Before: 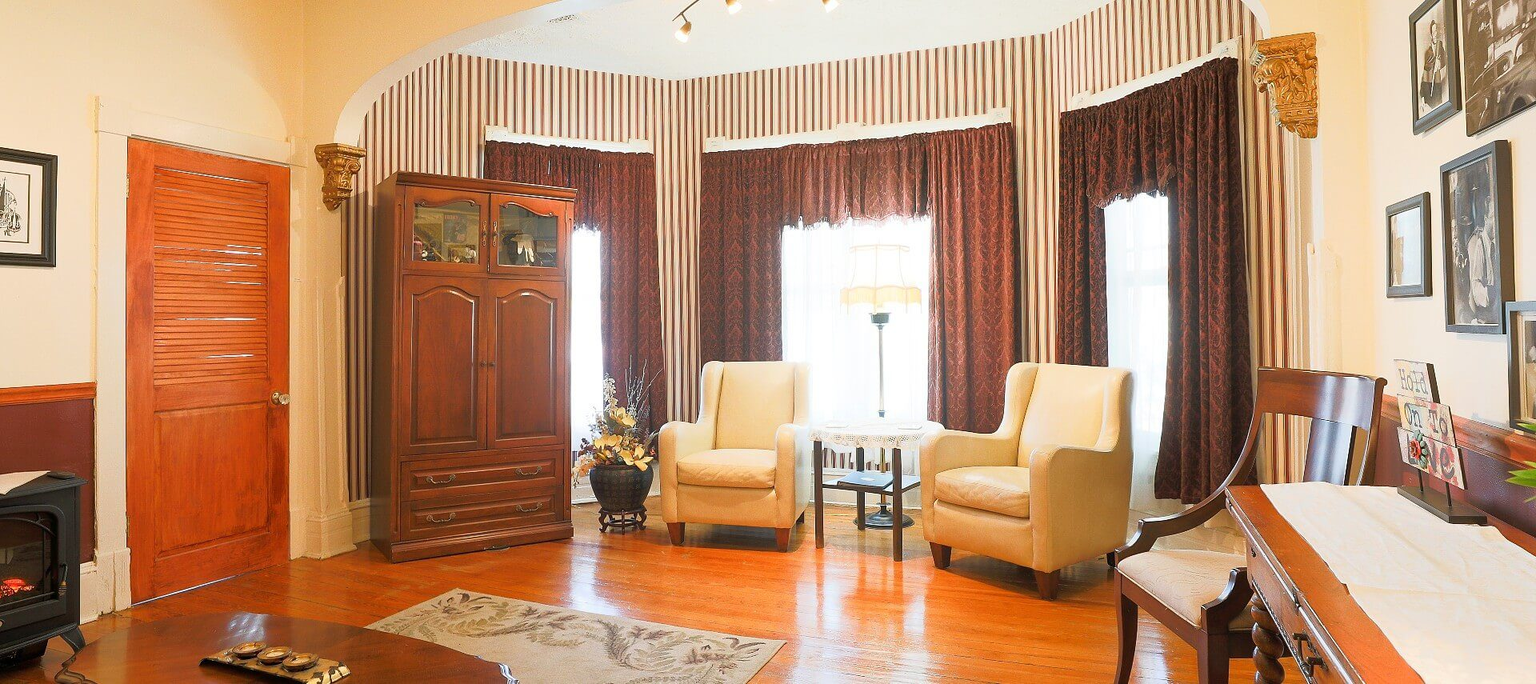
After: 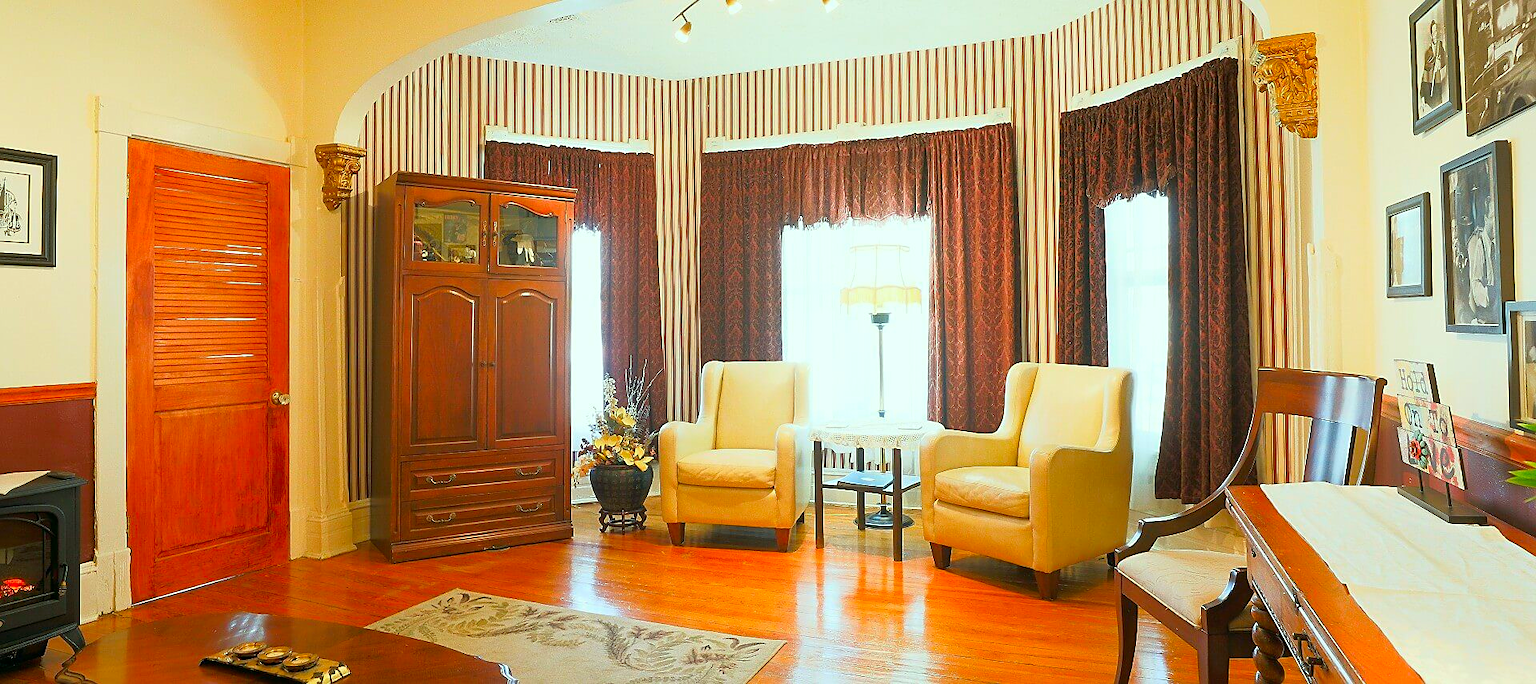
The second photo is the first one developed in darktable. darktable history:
sharpen: radius 1.911, amount 0.392, threshold 1.387
color correction: highlights a* -7.44, highlights b* 1.06, shadows a* -2.8, saturation 1.39
